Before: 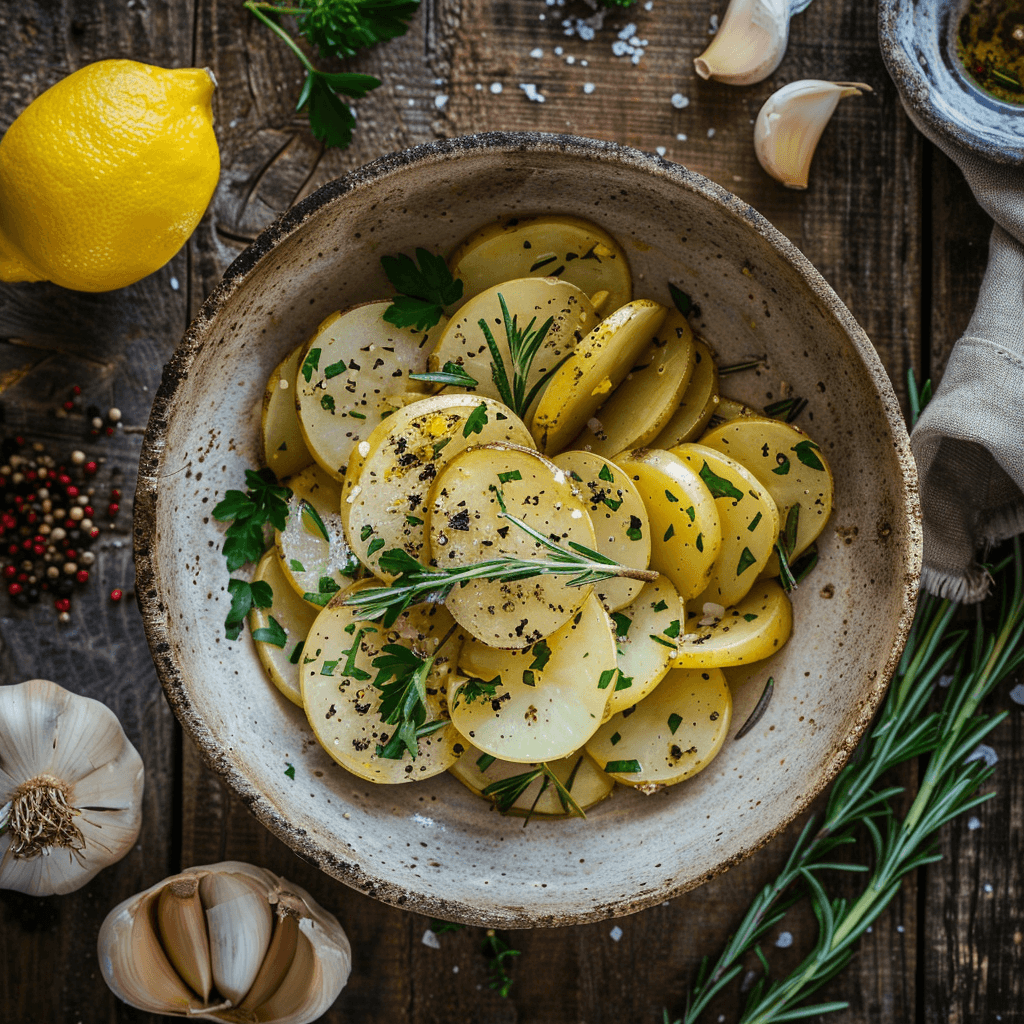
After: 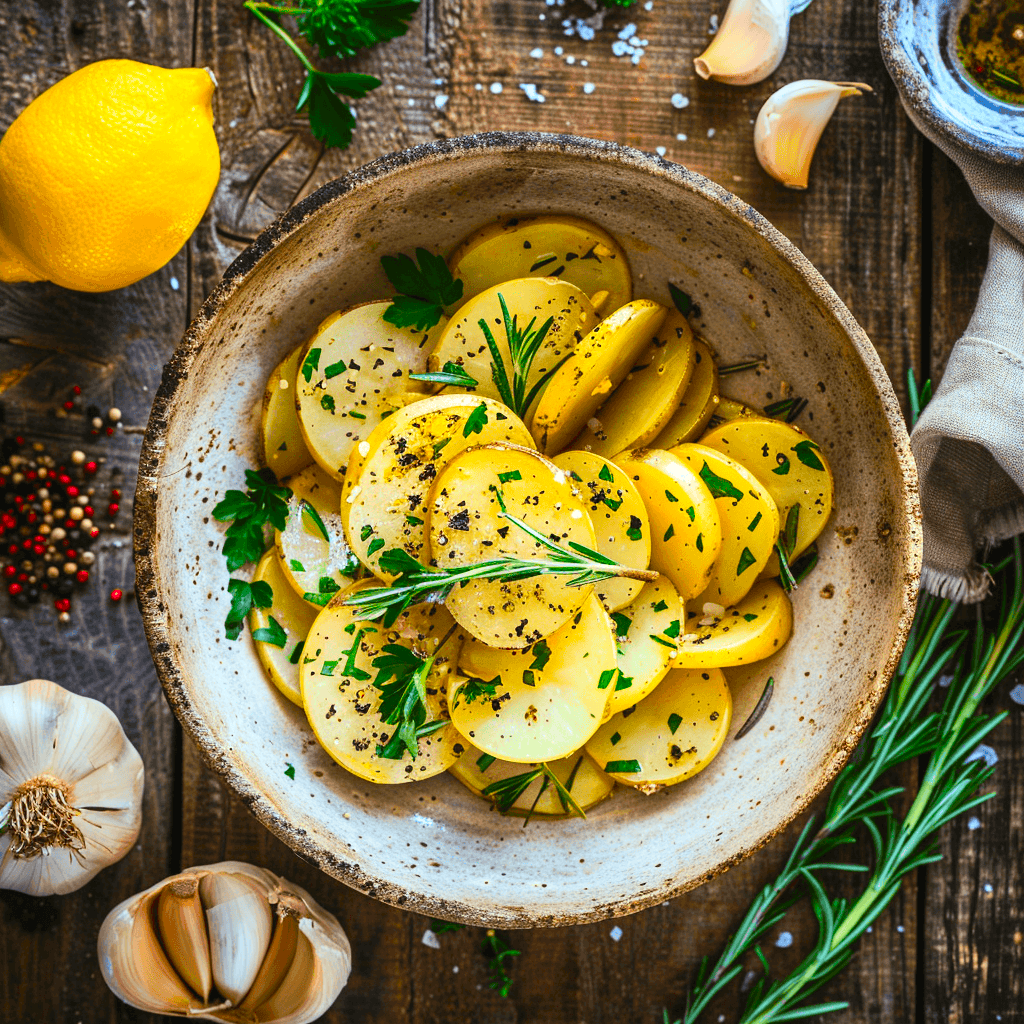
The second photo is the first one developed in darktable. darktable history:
exposure: exposure 0.3 EV, compensate highlight preservation false
contrast brightness saturation: contrast 0.2, brightness 0.2, saturation 0.8
